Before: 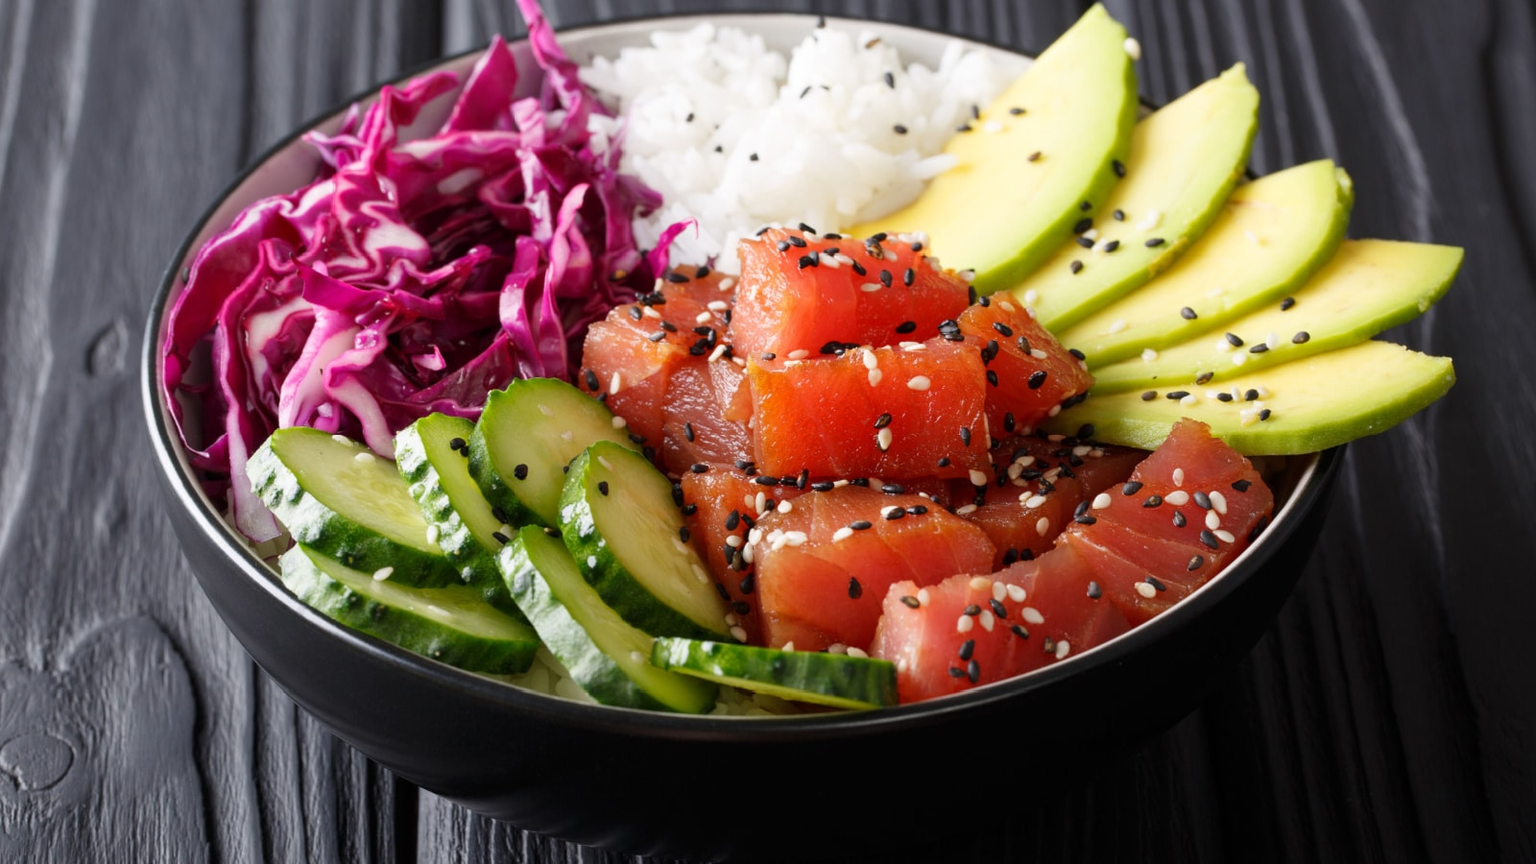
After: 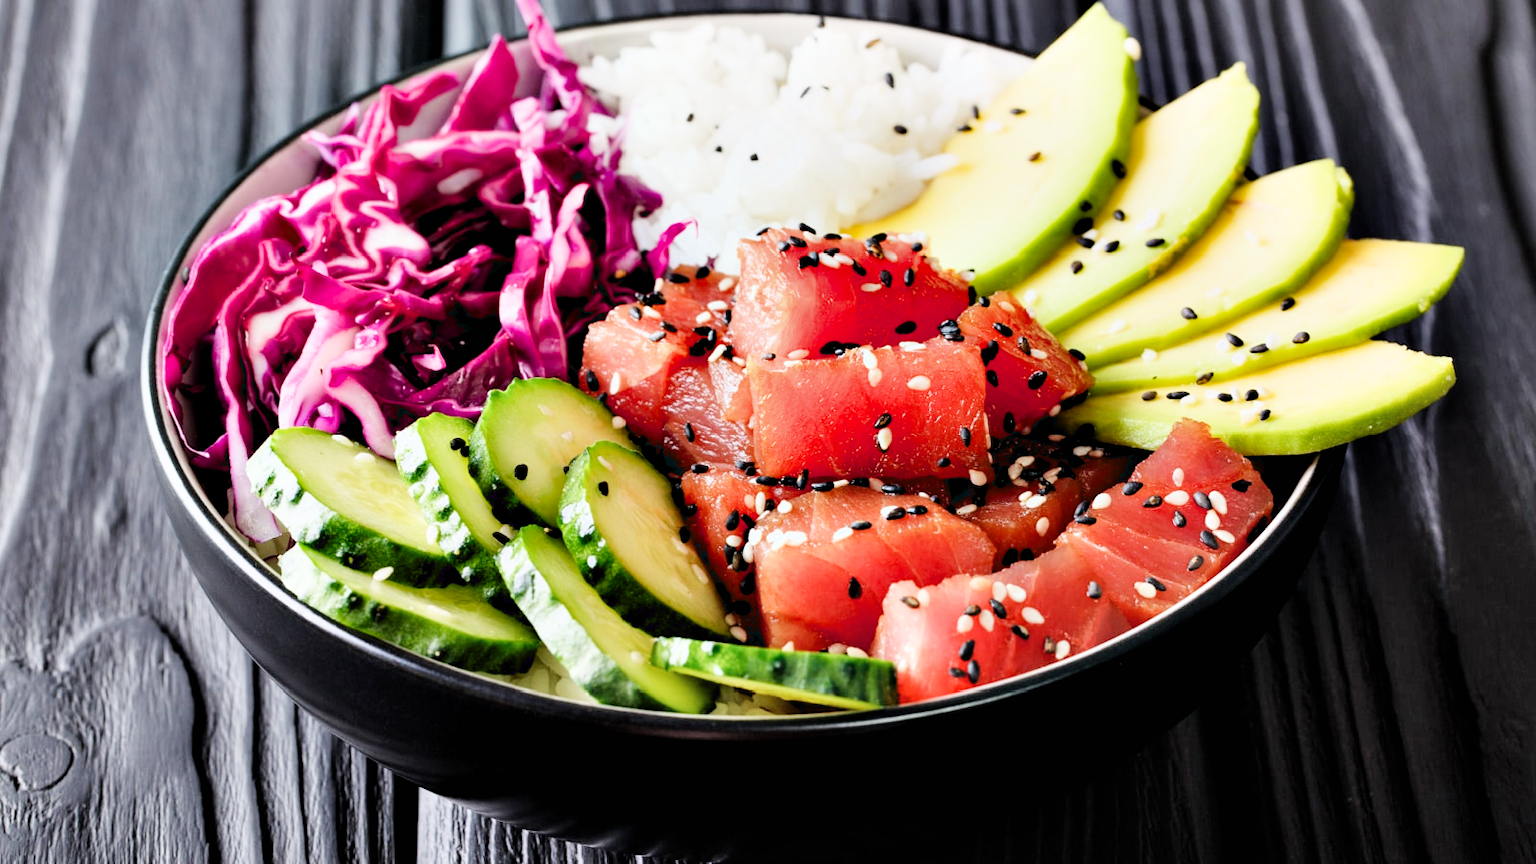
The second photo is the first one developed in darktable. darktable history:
exposure: black level correction 0, exposure 1.199 EV, compensate exposure bias true, compensate highlight preservation false
contrast equalizer: y [[0.6 ×6], [0.55 ×6], [0 ×6], [0 ×6], [0 ×6]]
shadows and highlights: highlights color adjustment 72.84%, low approximation 0.01, soften with gaussian
filmic rgb: black relative exposure -7.65 EV, white relative exposure 4.56 EV, hardness 3.61
